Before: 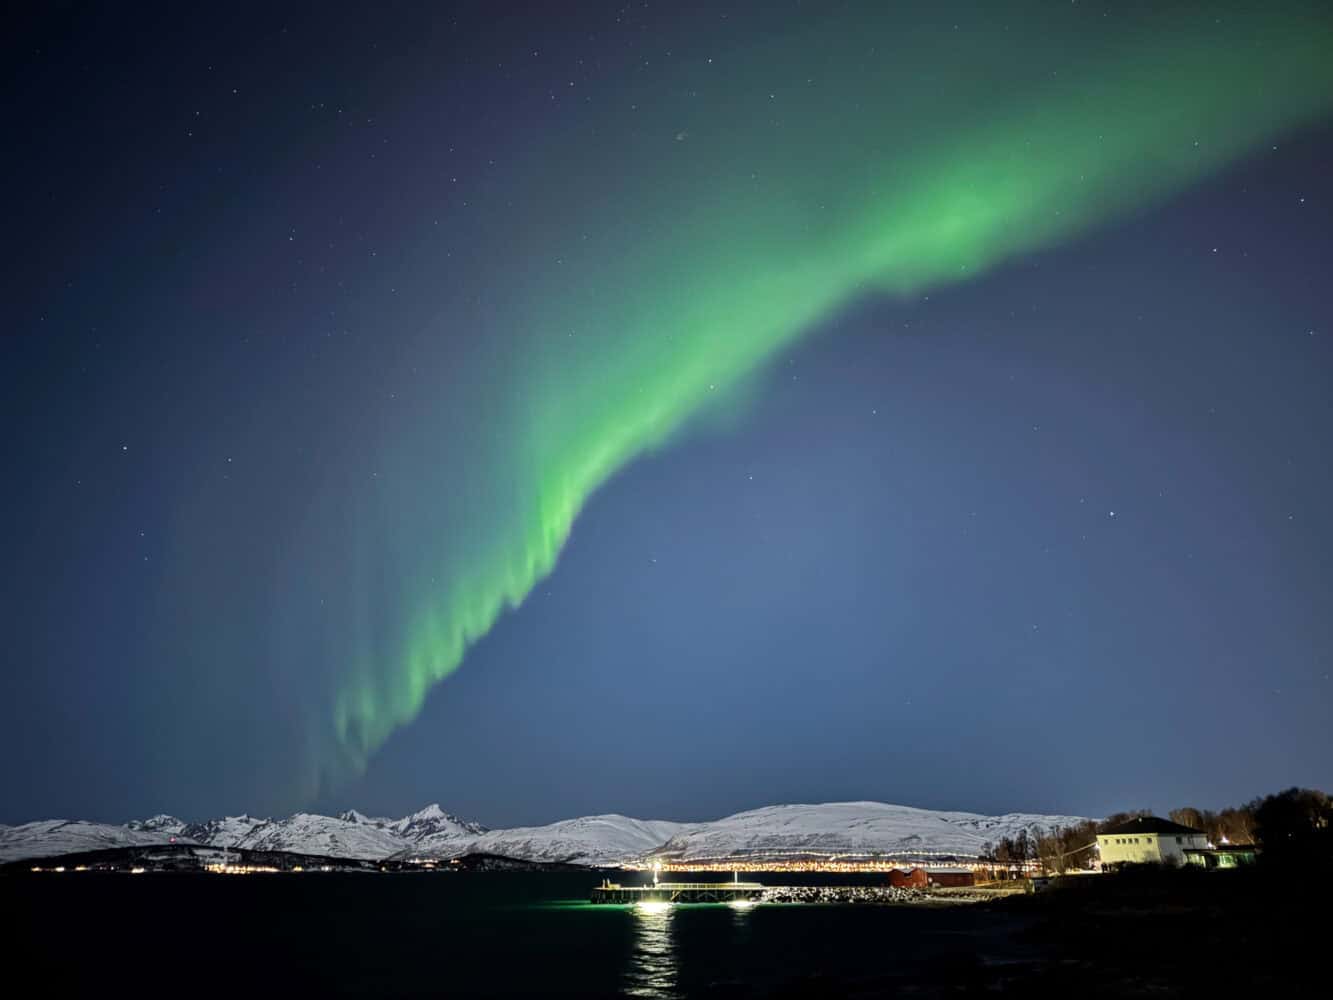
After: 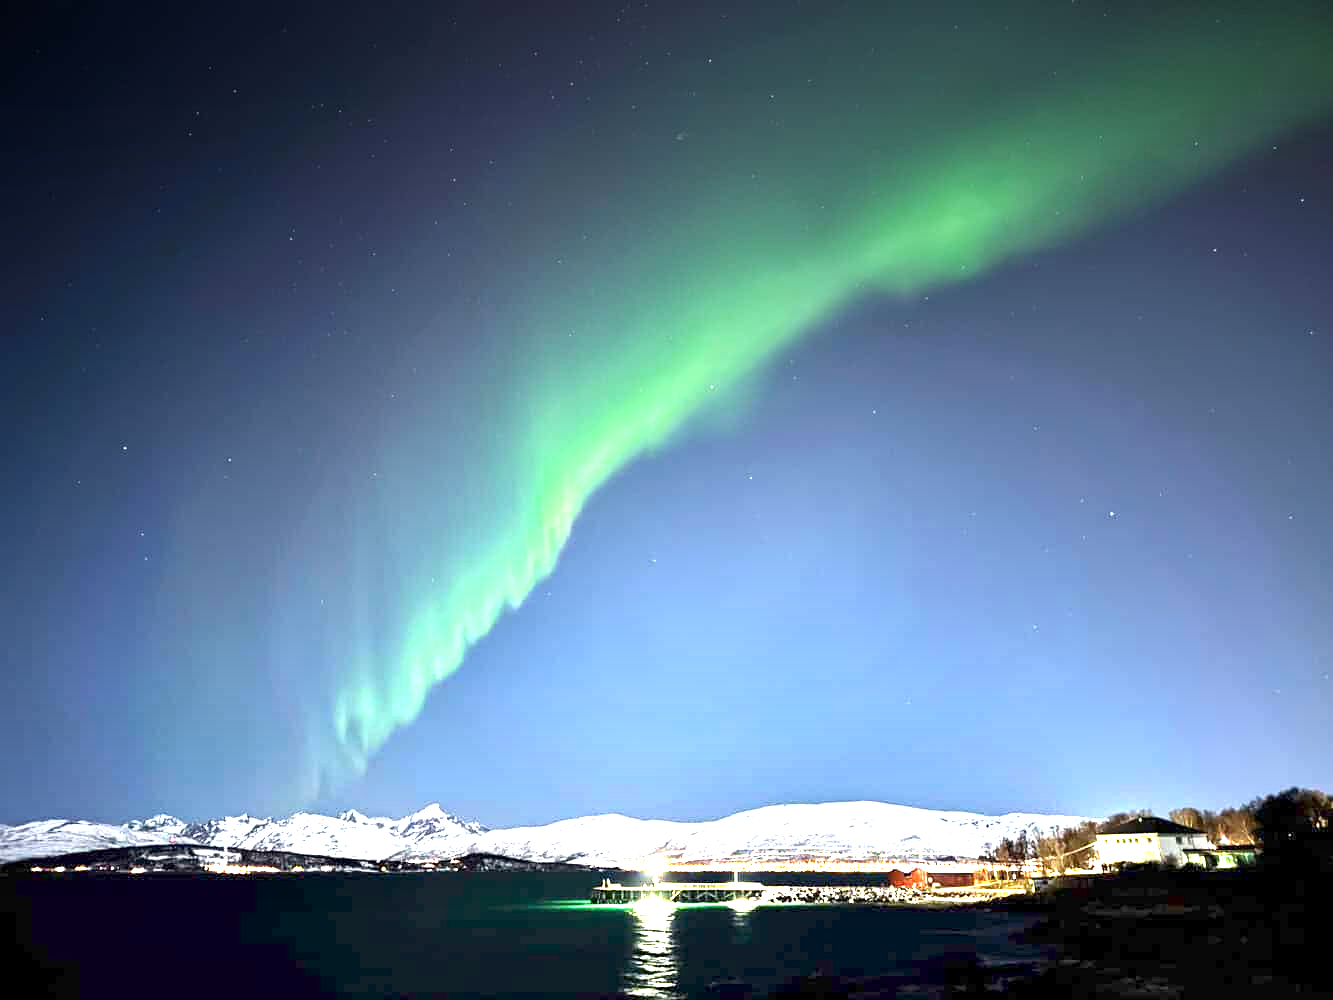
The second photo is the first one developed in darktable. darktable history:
graduated density: density -3.9 EV
sharpen: amount 0.2
